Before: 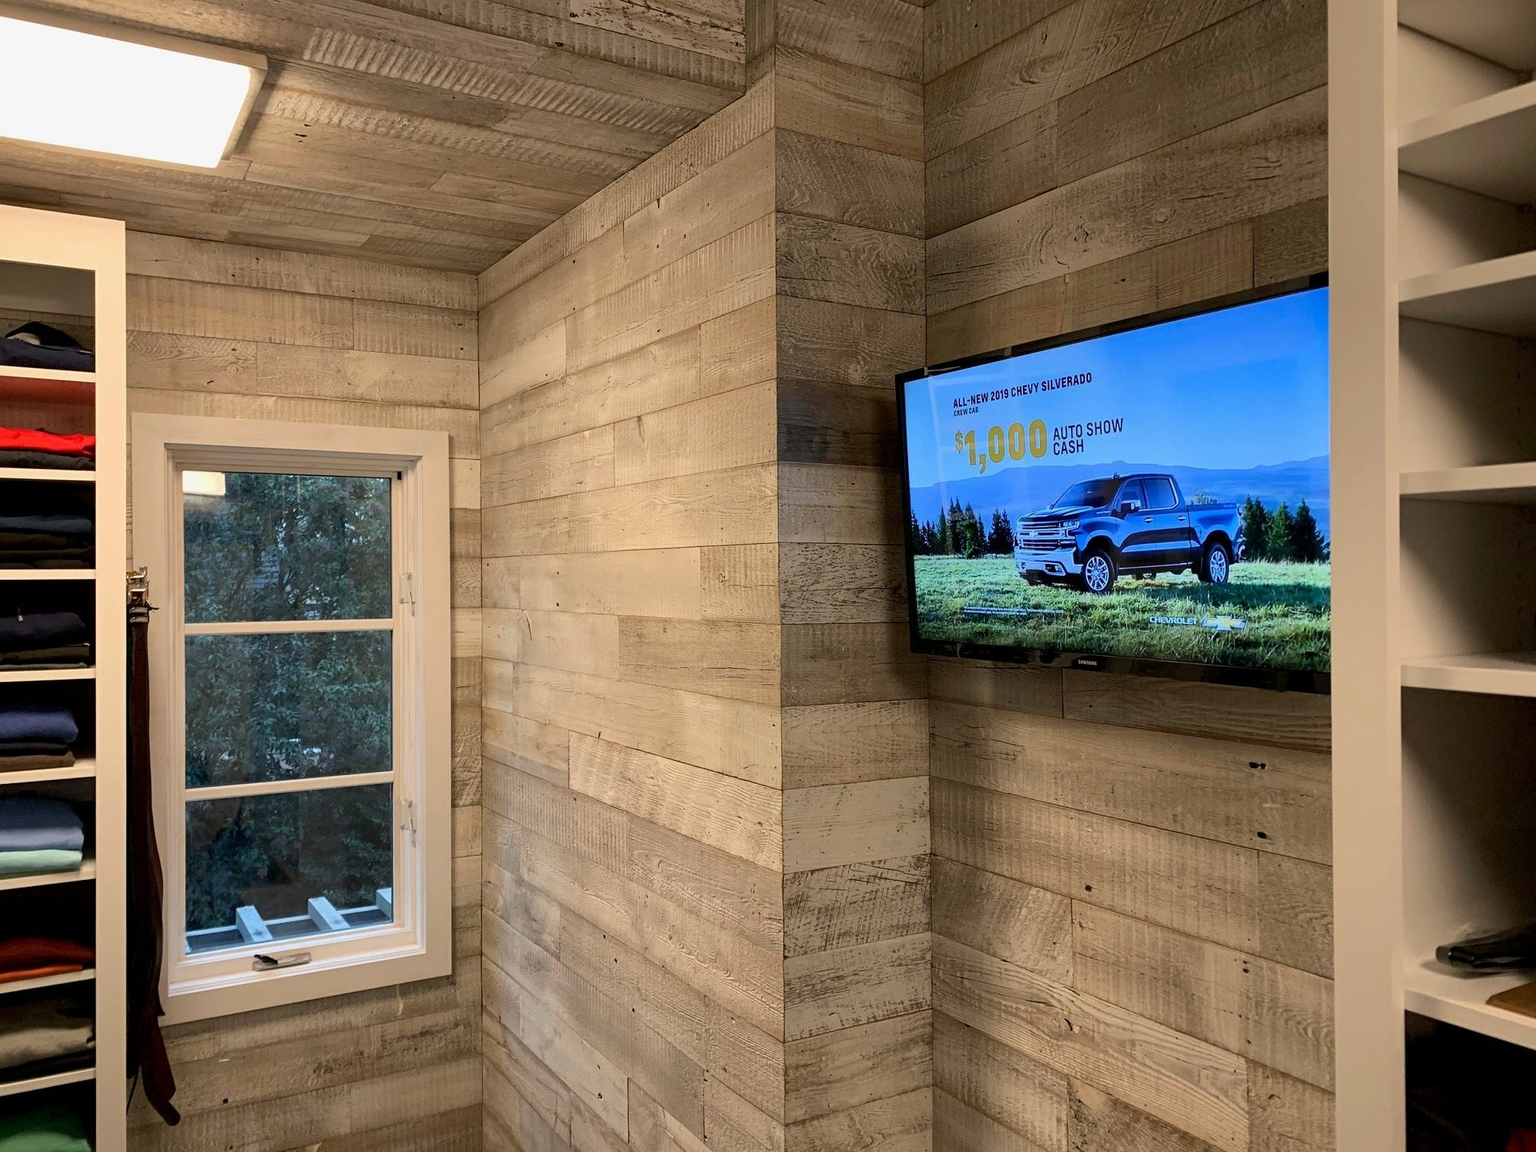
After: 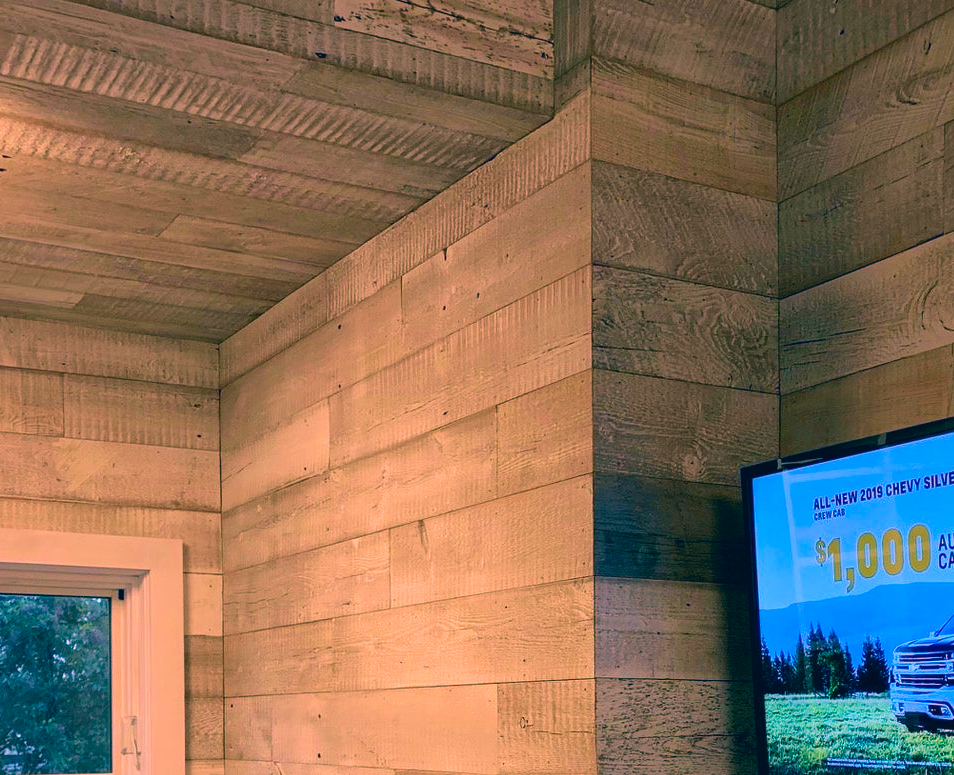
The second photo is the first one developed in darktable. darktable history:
color correction: highlights a* 16.56, highlights b* 0.335, shadows a* -15.14, shadows b* -14.06, saturation 1.46
velvia: strength 40.08%
crop: left 19.696%, right 30.565%, bottom 46.175%
contrast brightness saturation: saturation -0.056
